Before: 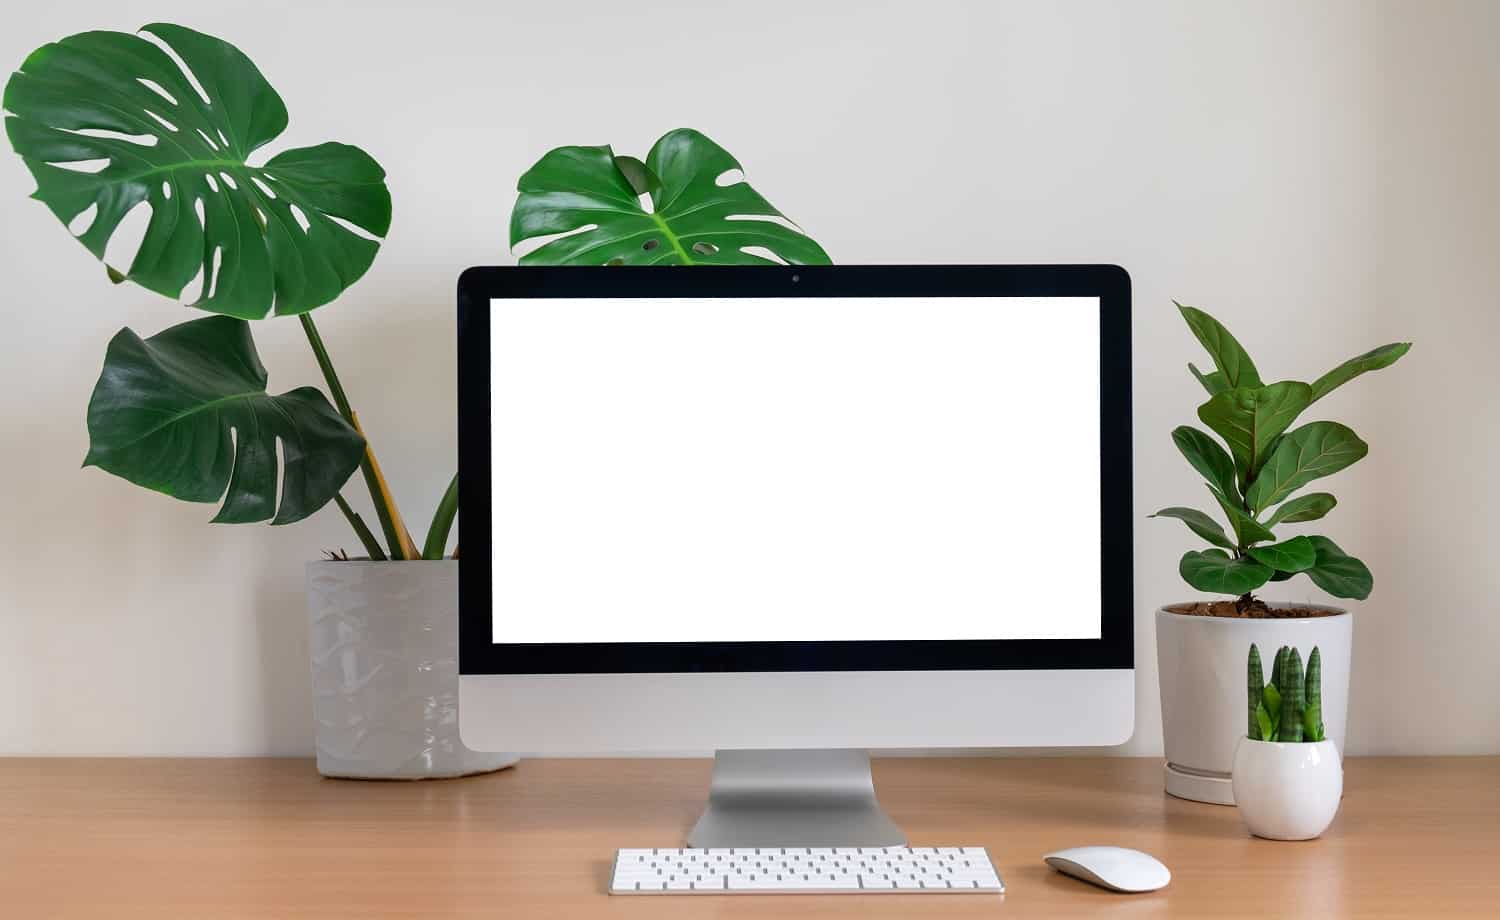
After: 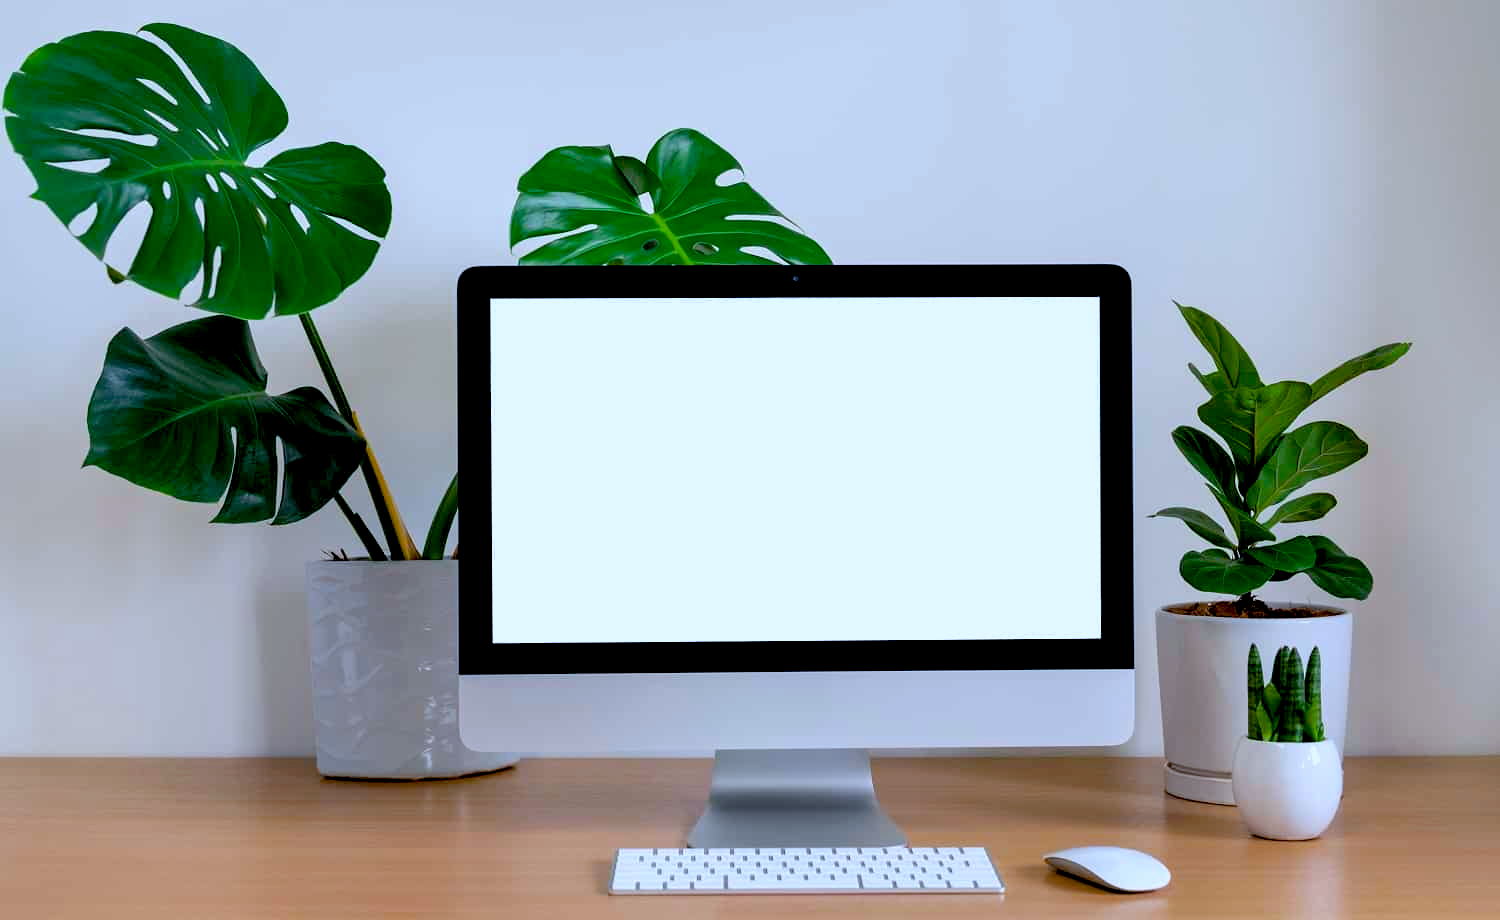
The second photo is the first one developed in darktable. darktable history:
exposure: black level correction 0.029, exposure -0.073 EV, compensate highlight preservation false
white balance: red 0.931, blue 1.11
color balance rgb: perceptual saturation grading › global saturation 20%, global vibrance 20%
